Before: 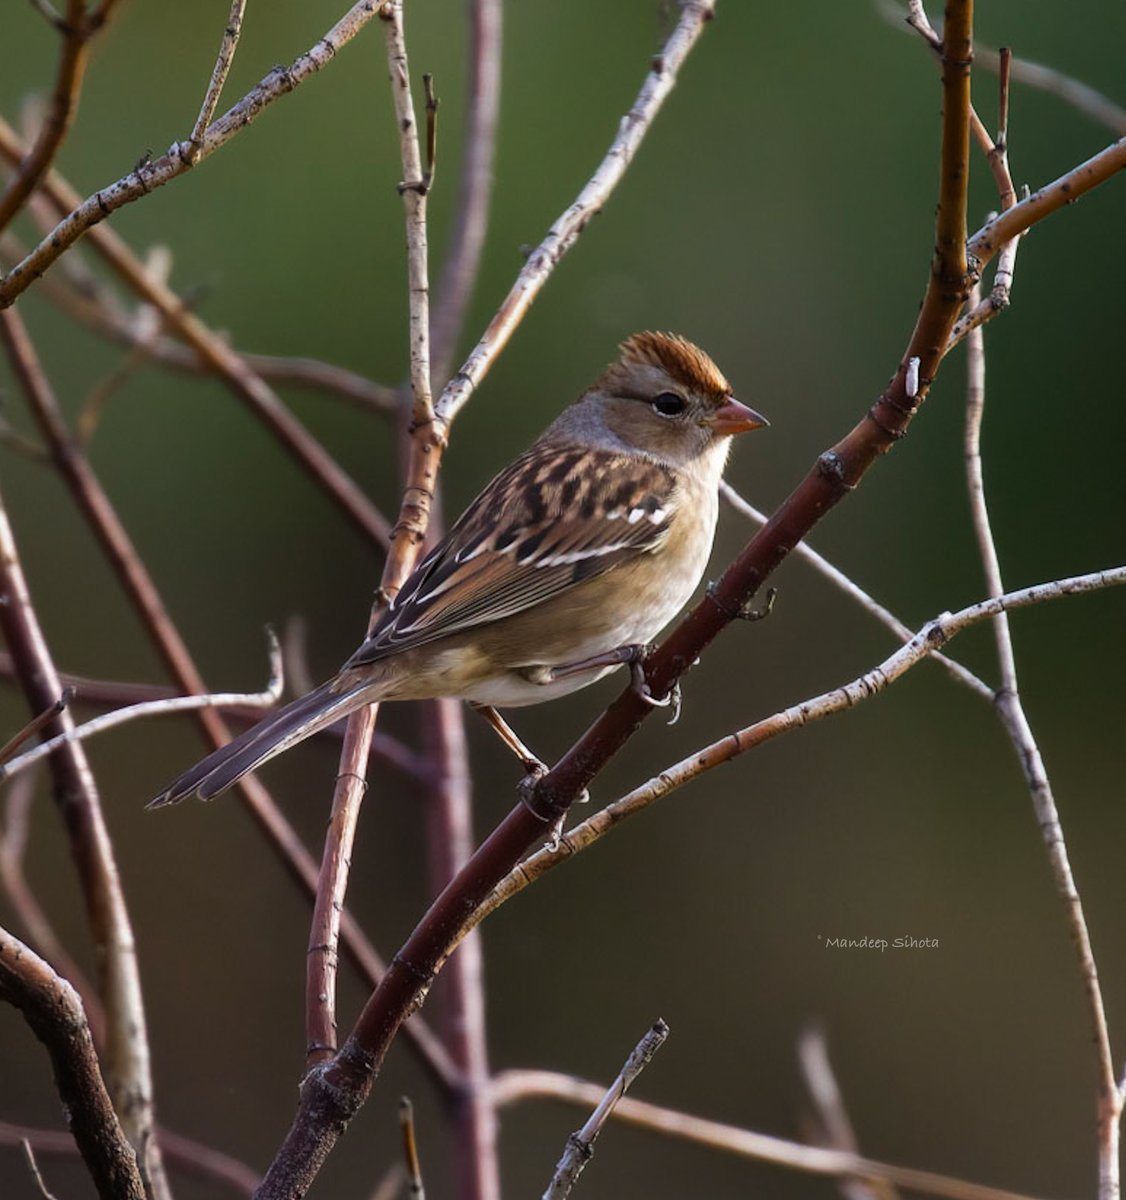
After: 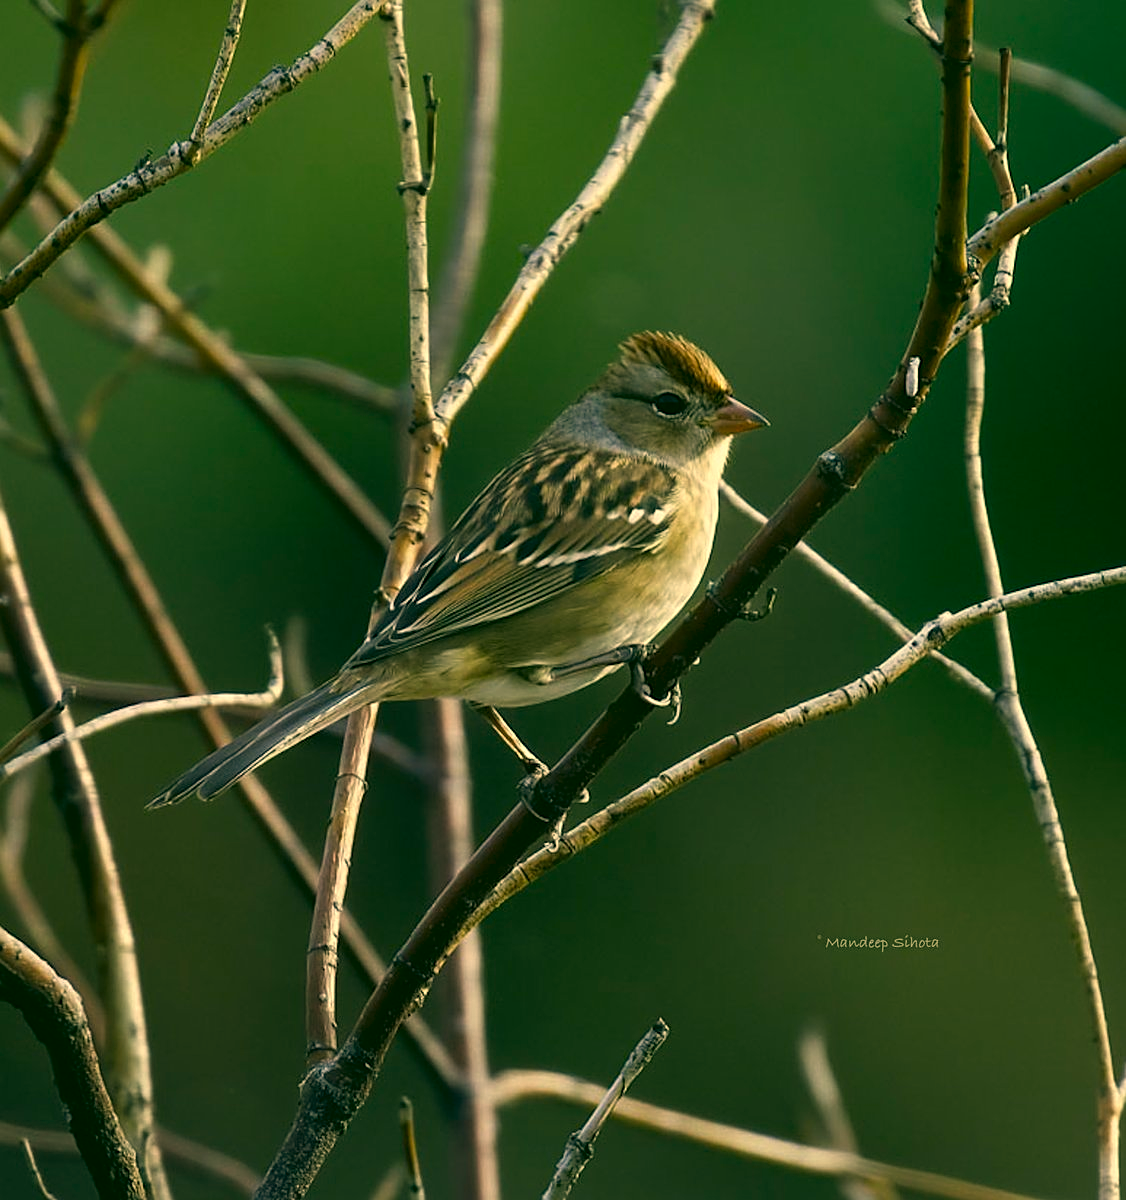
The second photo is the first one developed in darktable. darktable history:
color correction: highlights a* 5.65, highlights b* 33.37, shadows a* -26.31, shadows b* 3.96
sharpen: on, module defaults
